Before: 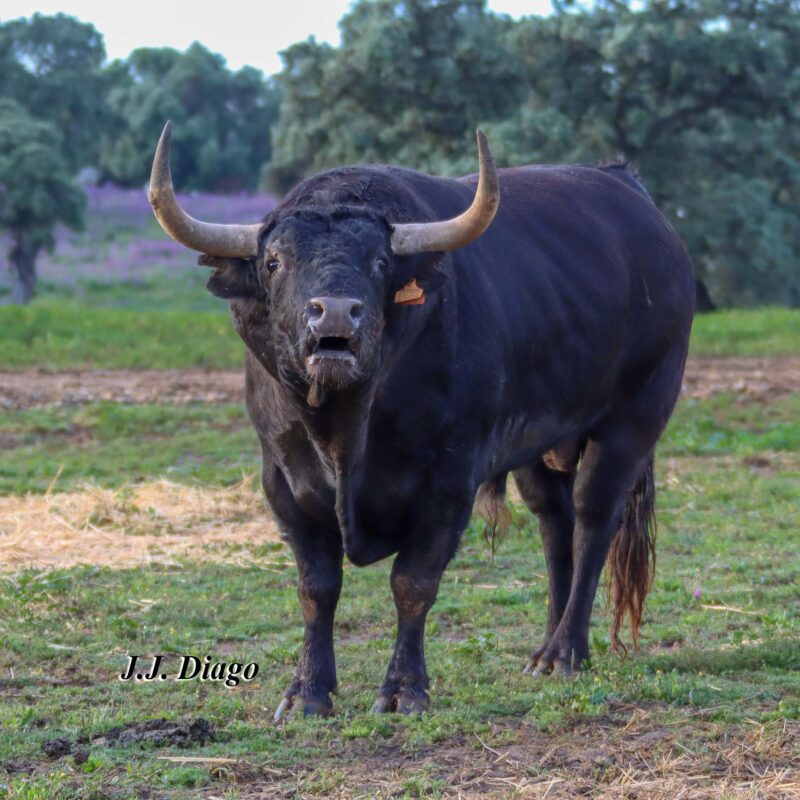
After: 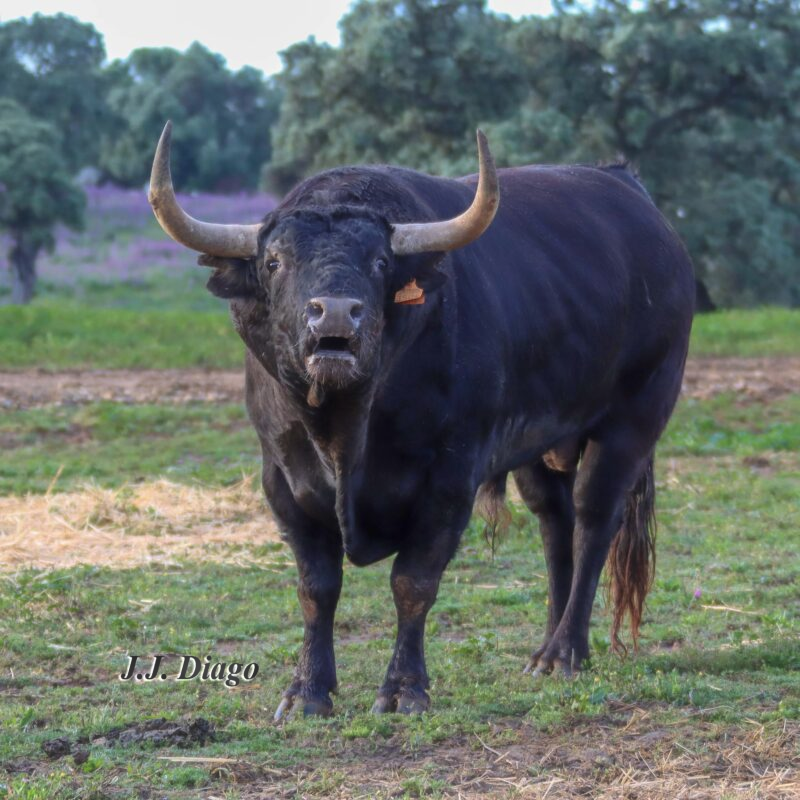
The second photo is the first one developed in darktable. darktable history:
tone equalizer: on, module defaults
haze removal: strength -0.09, distance 0.358, compatibility mode true, adaptive false
